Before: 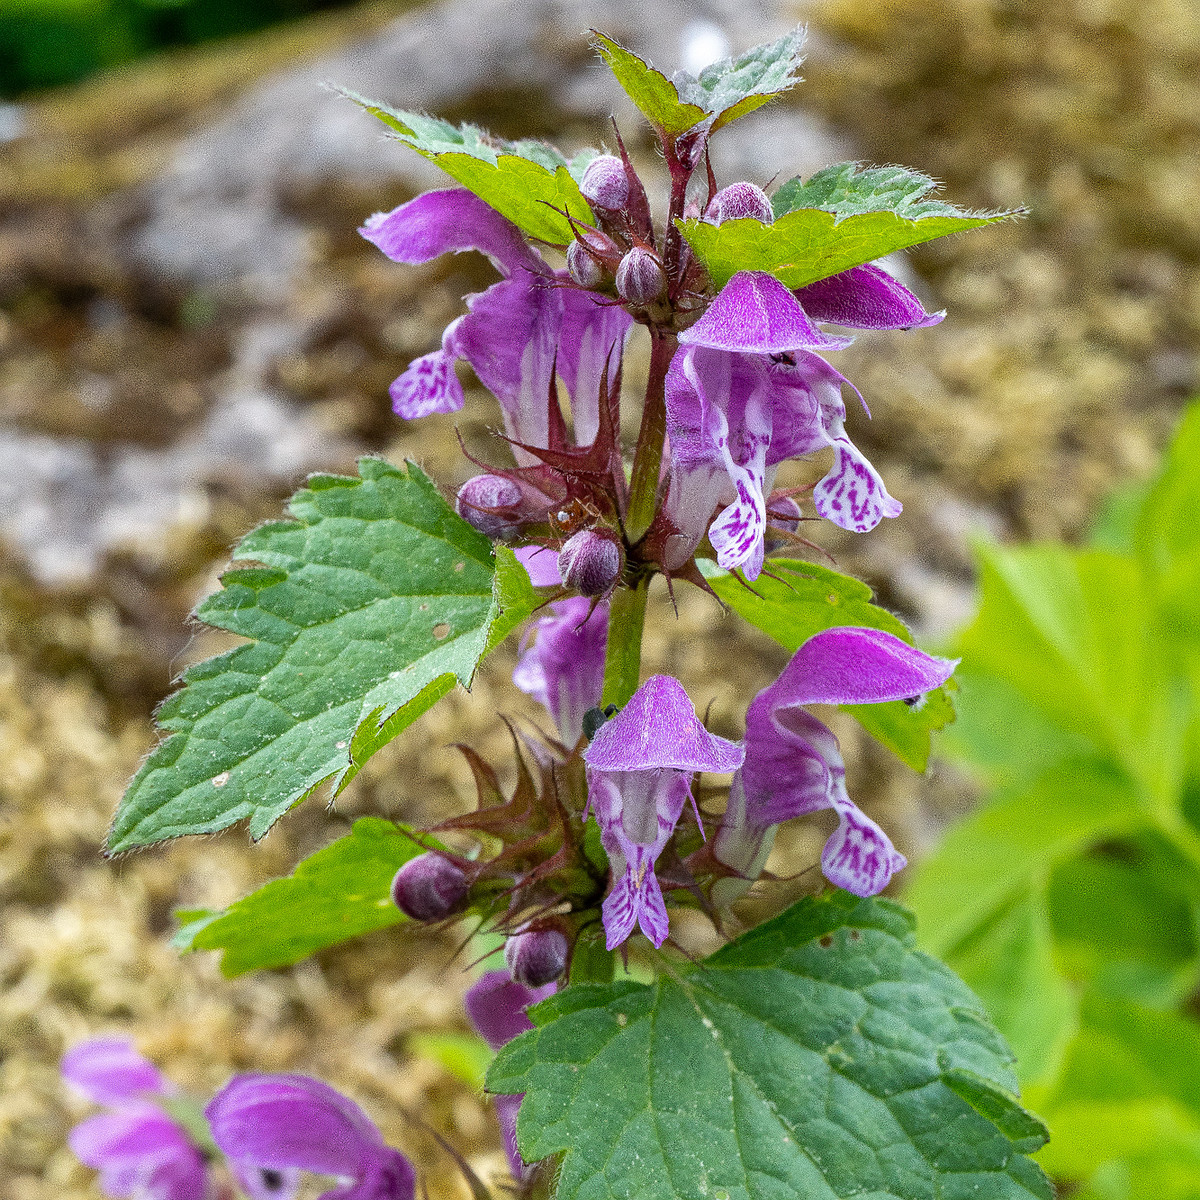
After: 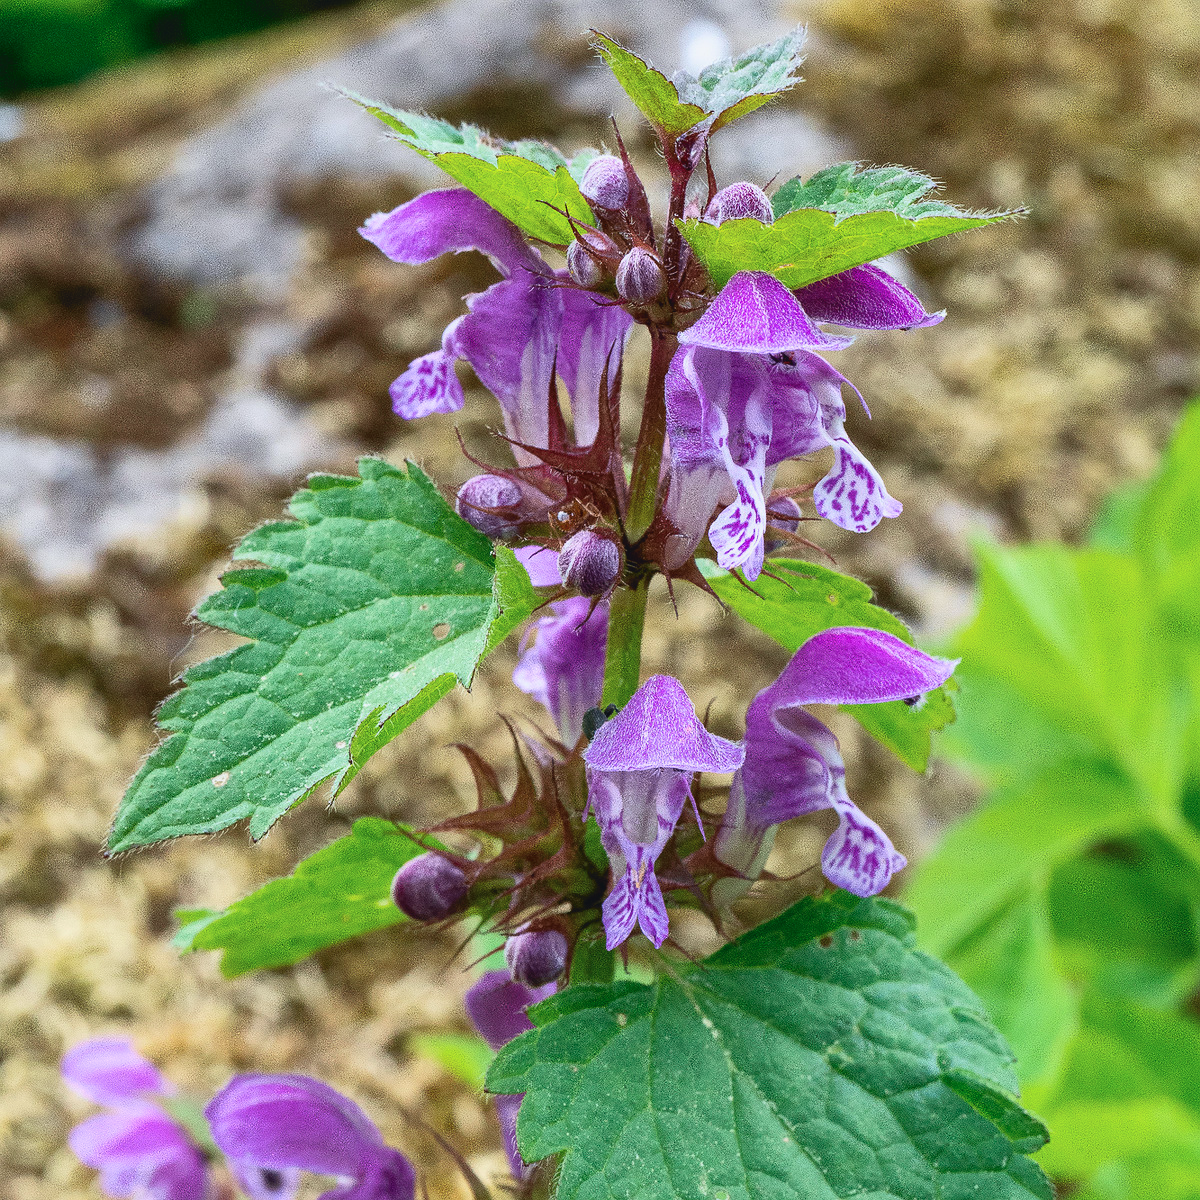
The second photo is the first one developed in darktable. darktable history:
tone curve: curves: ch0 [(0, 0.045) (0.155, 0.169) (0.46, 0.466) (0.751, 0.788) (1, 0.961)]; ch1 [(0, 0) (0.43, 0.408) (0.472, 0.469) (0.505, 0.503) (0.553, 0.563) (0.592, 0.581) (0.631, 0.625) (1, 1)]; ch2 [(0, 0) (0.505, 0.495) (0.55, 0.557) (0.583, 0.573) (1, 1)], color space Lab, independent channels, preserve colors none
